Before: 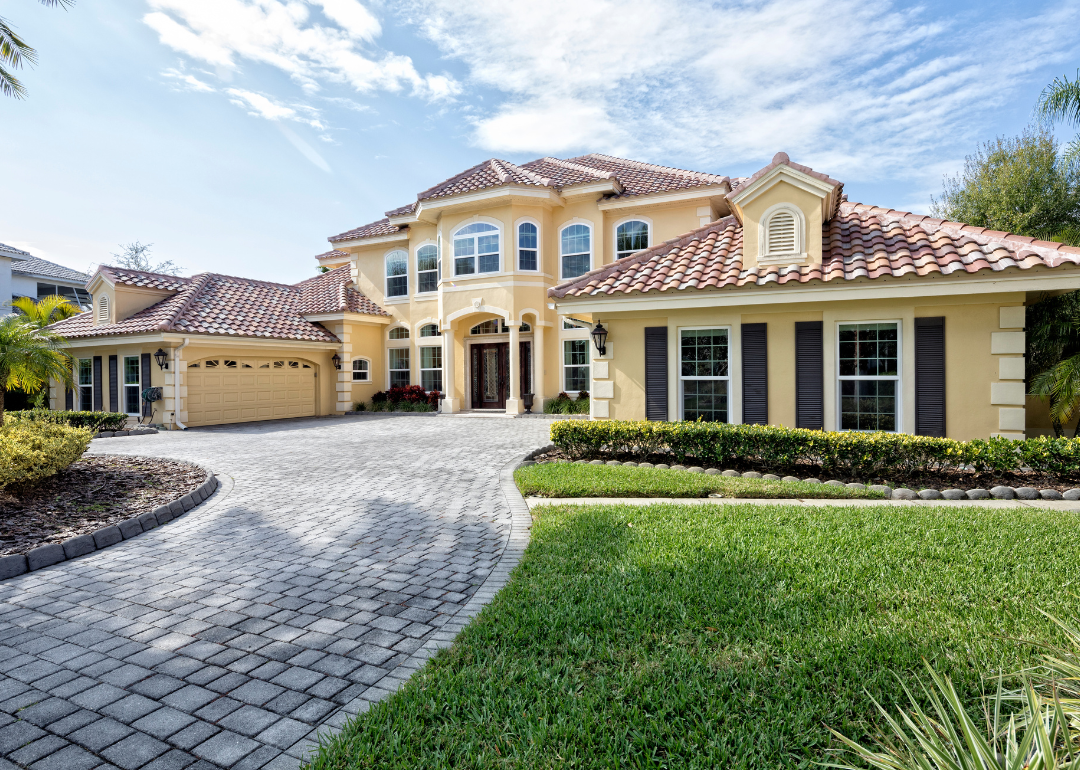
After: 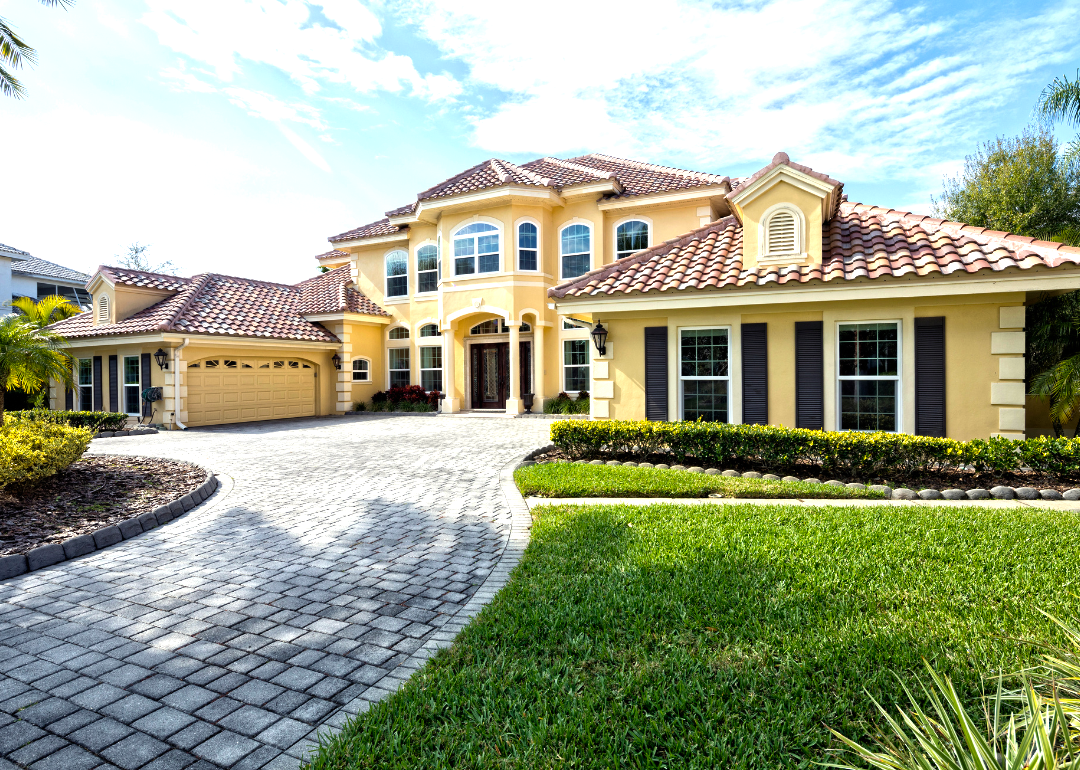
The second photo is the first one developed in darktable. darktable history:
color balance rgb: highlights gain › luminance 6.824%, highlights gain › chroma 1.922%, highlights gain › hue 88.73°, perceptual saturation grading › global saturation 0.203%, perceptual brilliance grading › highlights 13.961%, perceptual brilliance grading › shadows -18.976%, global vibrance 40.714%
